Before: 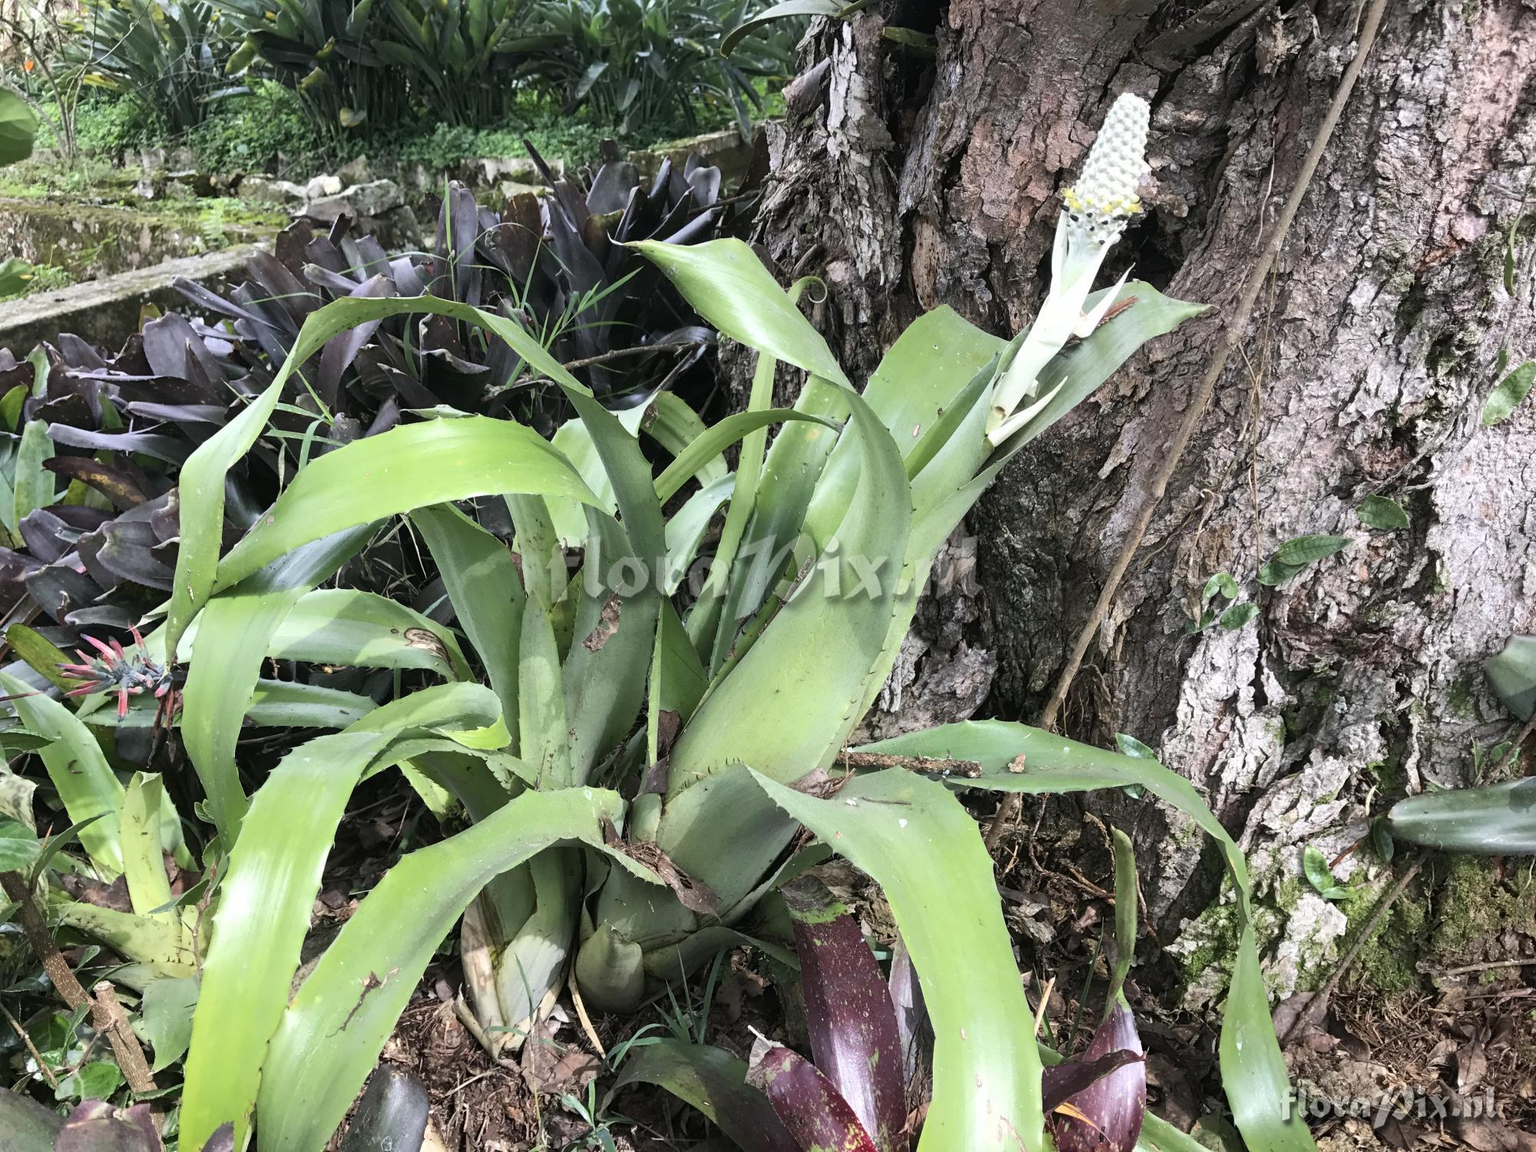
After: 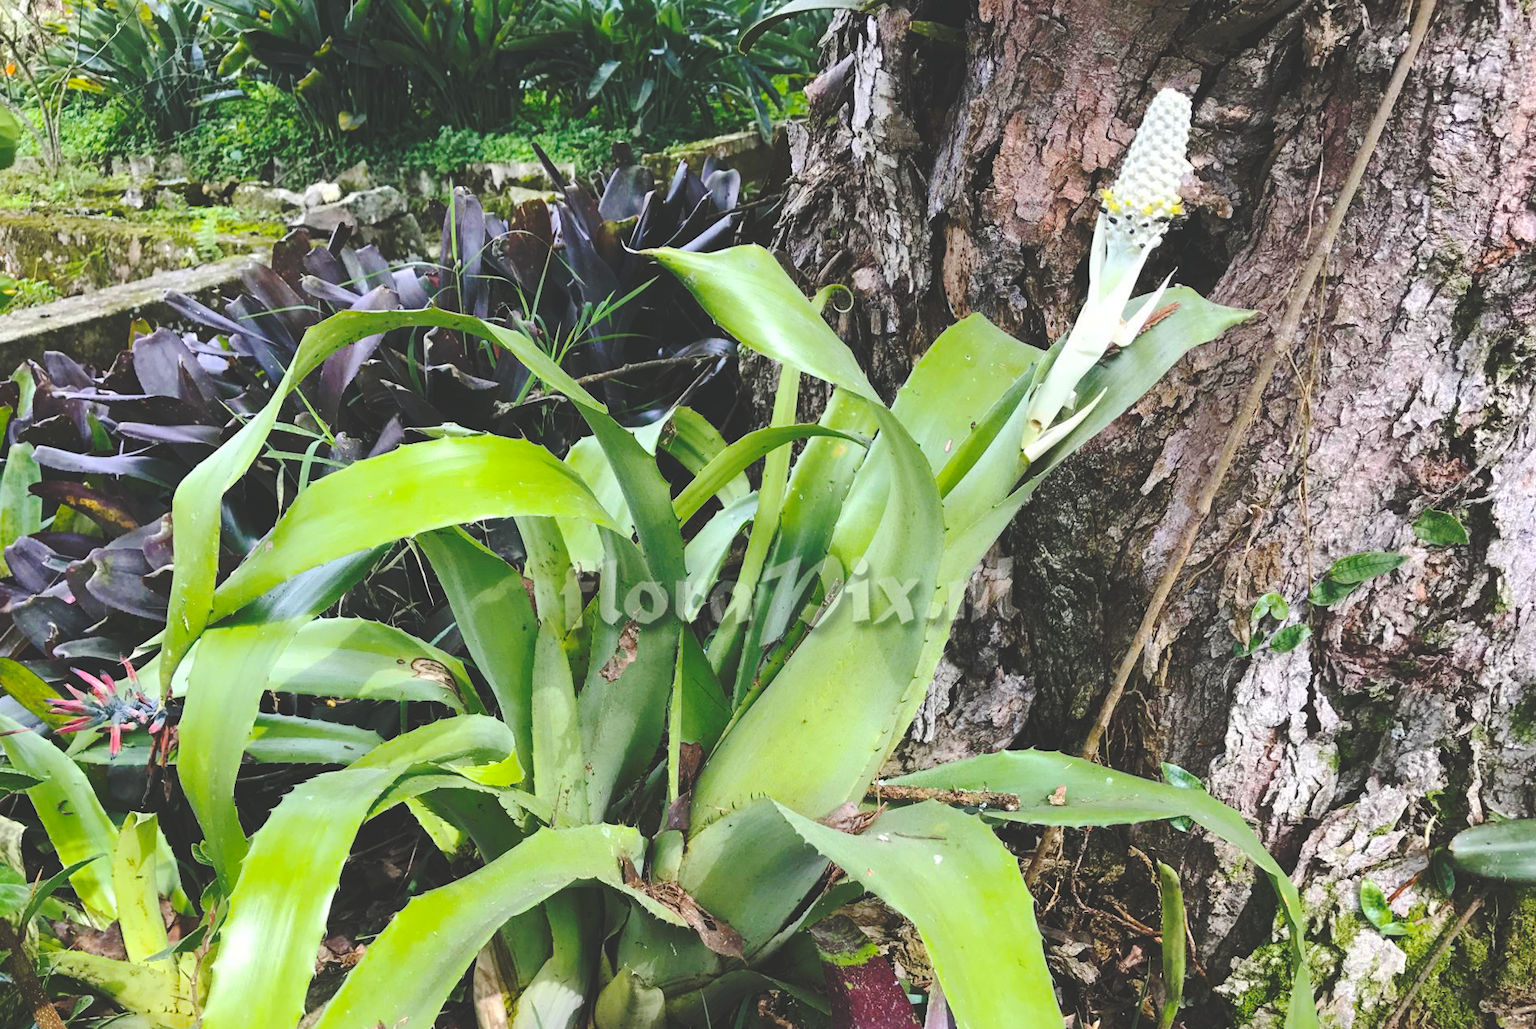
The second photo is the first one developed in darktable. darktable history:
base curve: curves: ch0 [(0, 0.024) (0.055, 0.065) (0.121, 0.166) (0.236, 0.319) (0.693, 0.726) (1, 1)], preserve colors none
crop and rotate: angle 0.494°, left 0.404%, right 3.55%, bottom 14.135%
color balance rgb: perceptual saturation grading › global saturation 25.527%, global vibrance 50.067%
